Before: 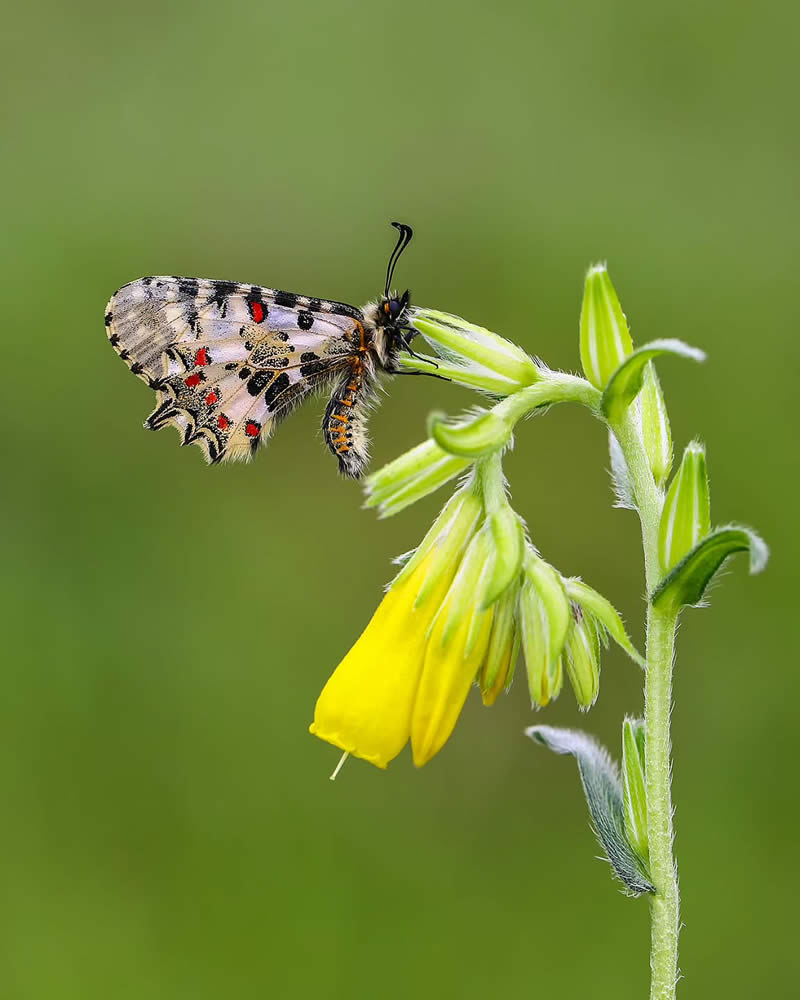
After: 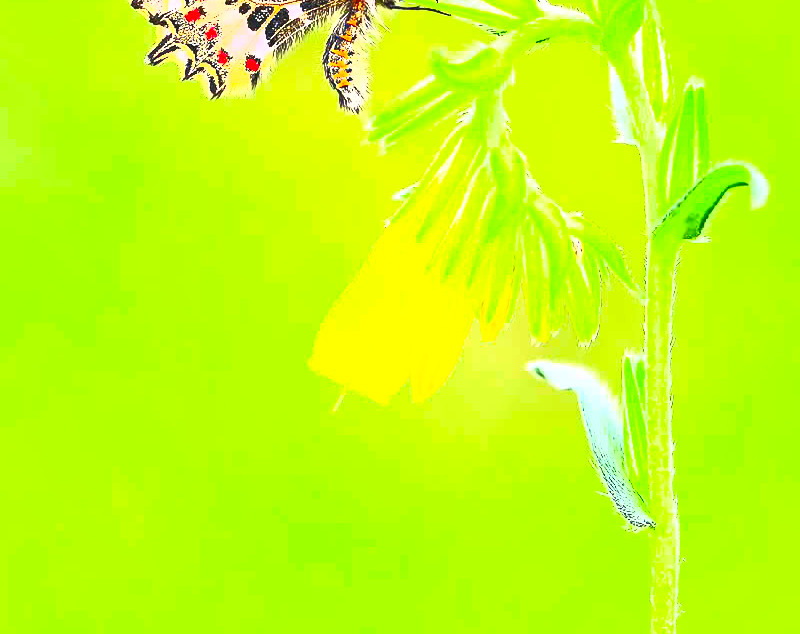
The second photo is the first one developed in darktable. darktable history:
exposure: black level correction 0, exposure 1.123 EV, compensate exposure bias true, compensate highlight preservation false
crop and rotate: top 36.503%
contrast brightness saturation: contrast 0.981, brightness 0.986, saturation 0.999
